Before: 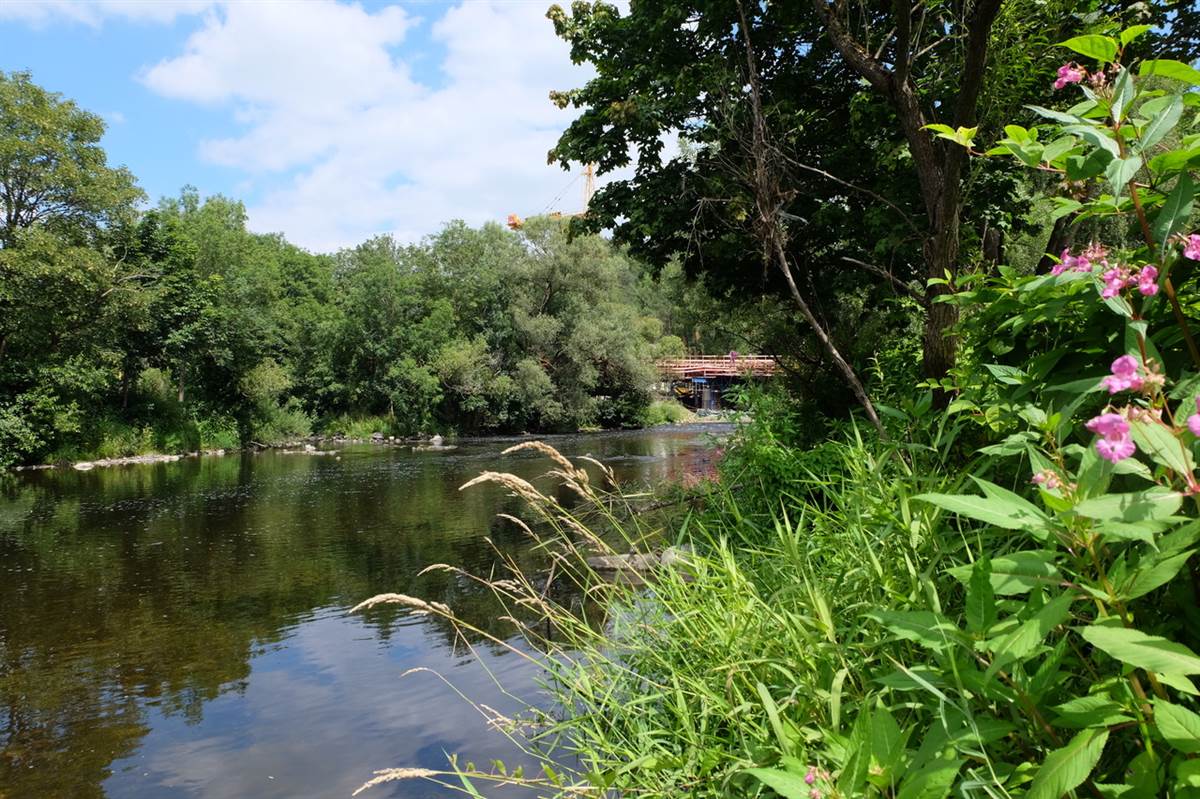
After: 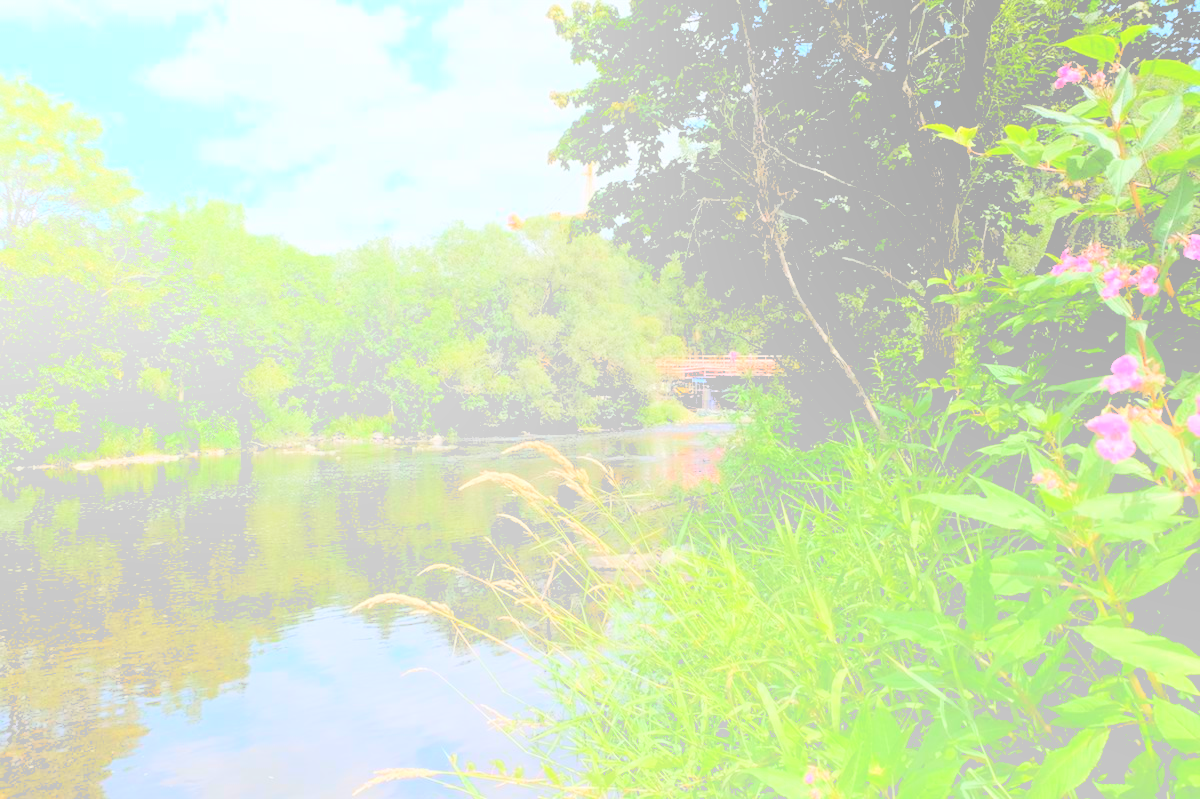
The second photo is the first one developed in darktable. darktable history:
rgb levels: levels [[0.027, 0.429, 0.996], [0, 0.5, 1], [0, 0.5, 1]]
bloom: size 85%, threshold 5%, strength 85%
